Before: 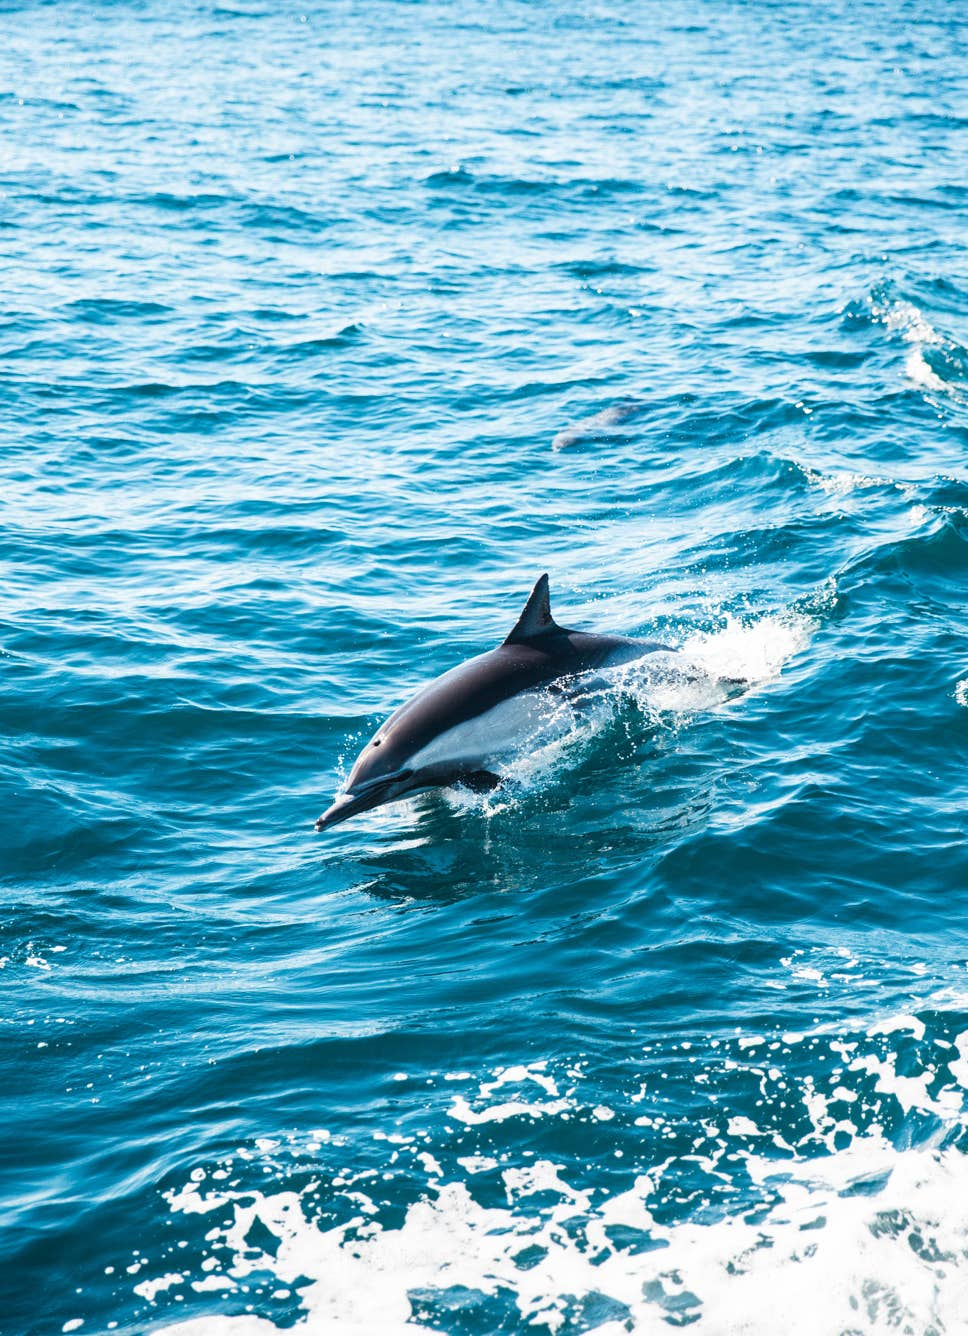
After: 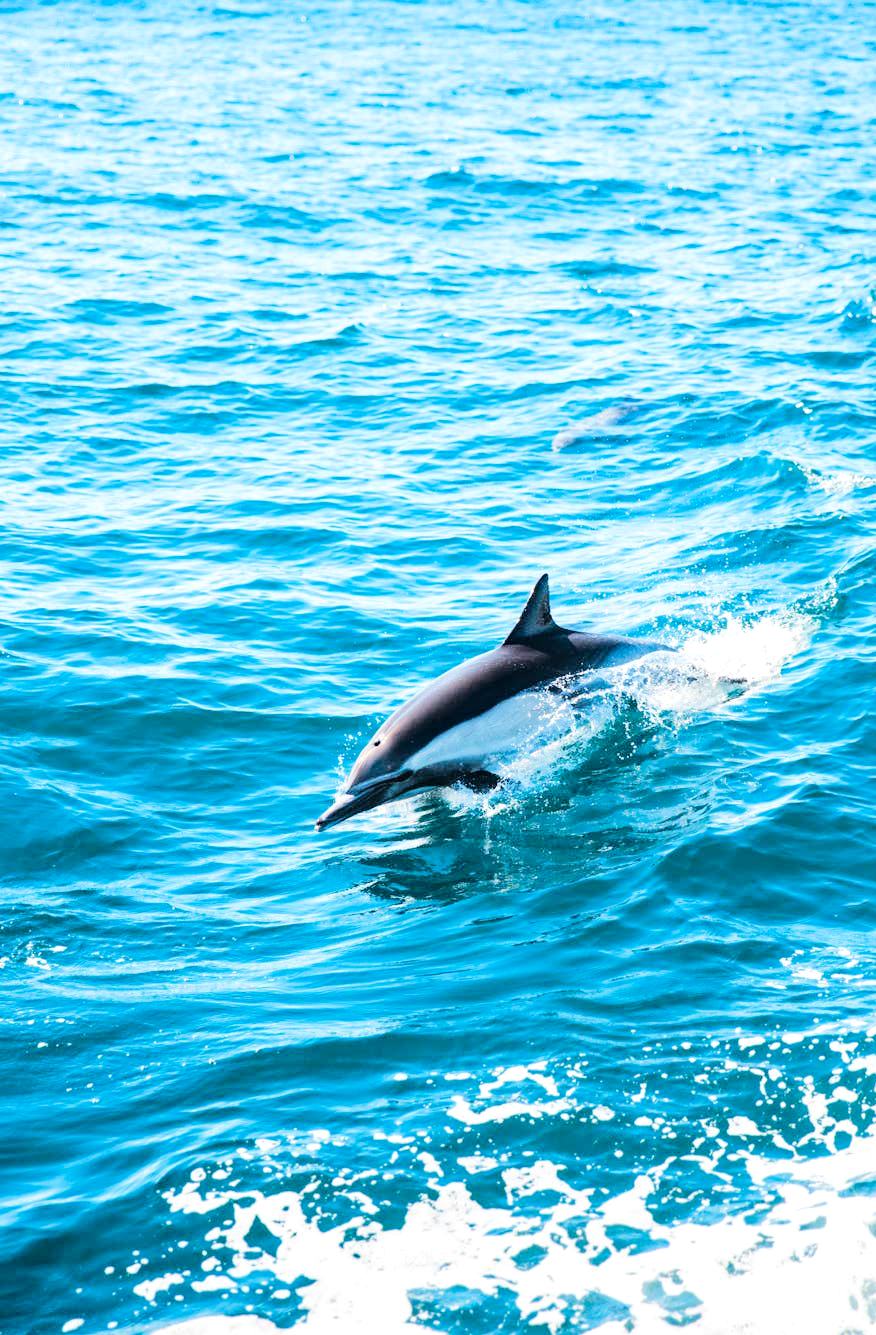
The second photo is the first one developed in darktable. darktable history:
crop: right 9.503%, bottom 0.04%
haze removal: compatibility mode true, adaptive false
tone equalizer: -7 EV 0.143 EV, -6 EV 0.611 EV, -5 EV 1.18 EV, -4 EV 1.33 EV, -3 EV 1.12 EV, -2 EV 0.6 EV, -1 EV 0.166 EV, edges refinement/feathering 500, mask exposure compensation -1.57 EV, preserve details no
